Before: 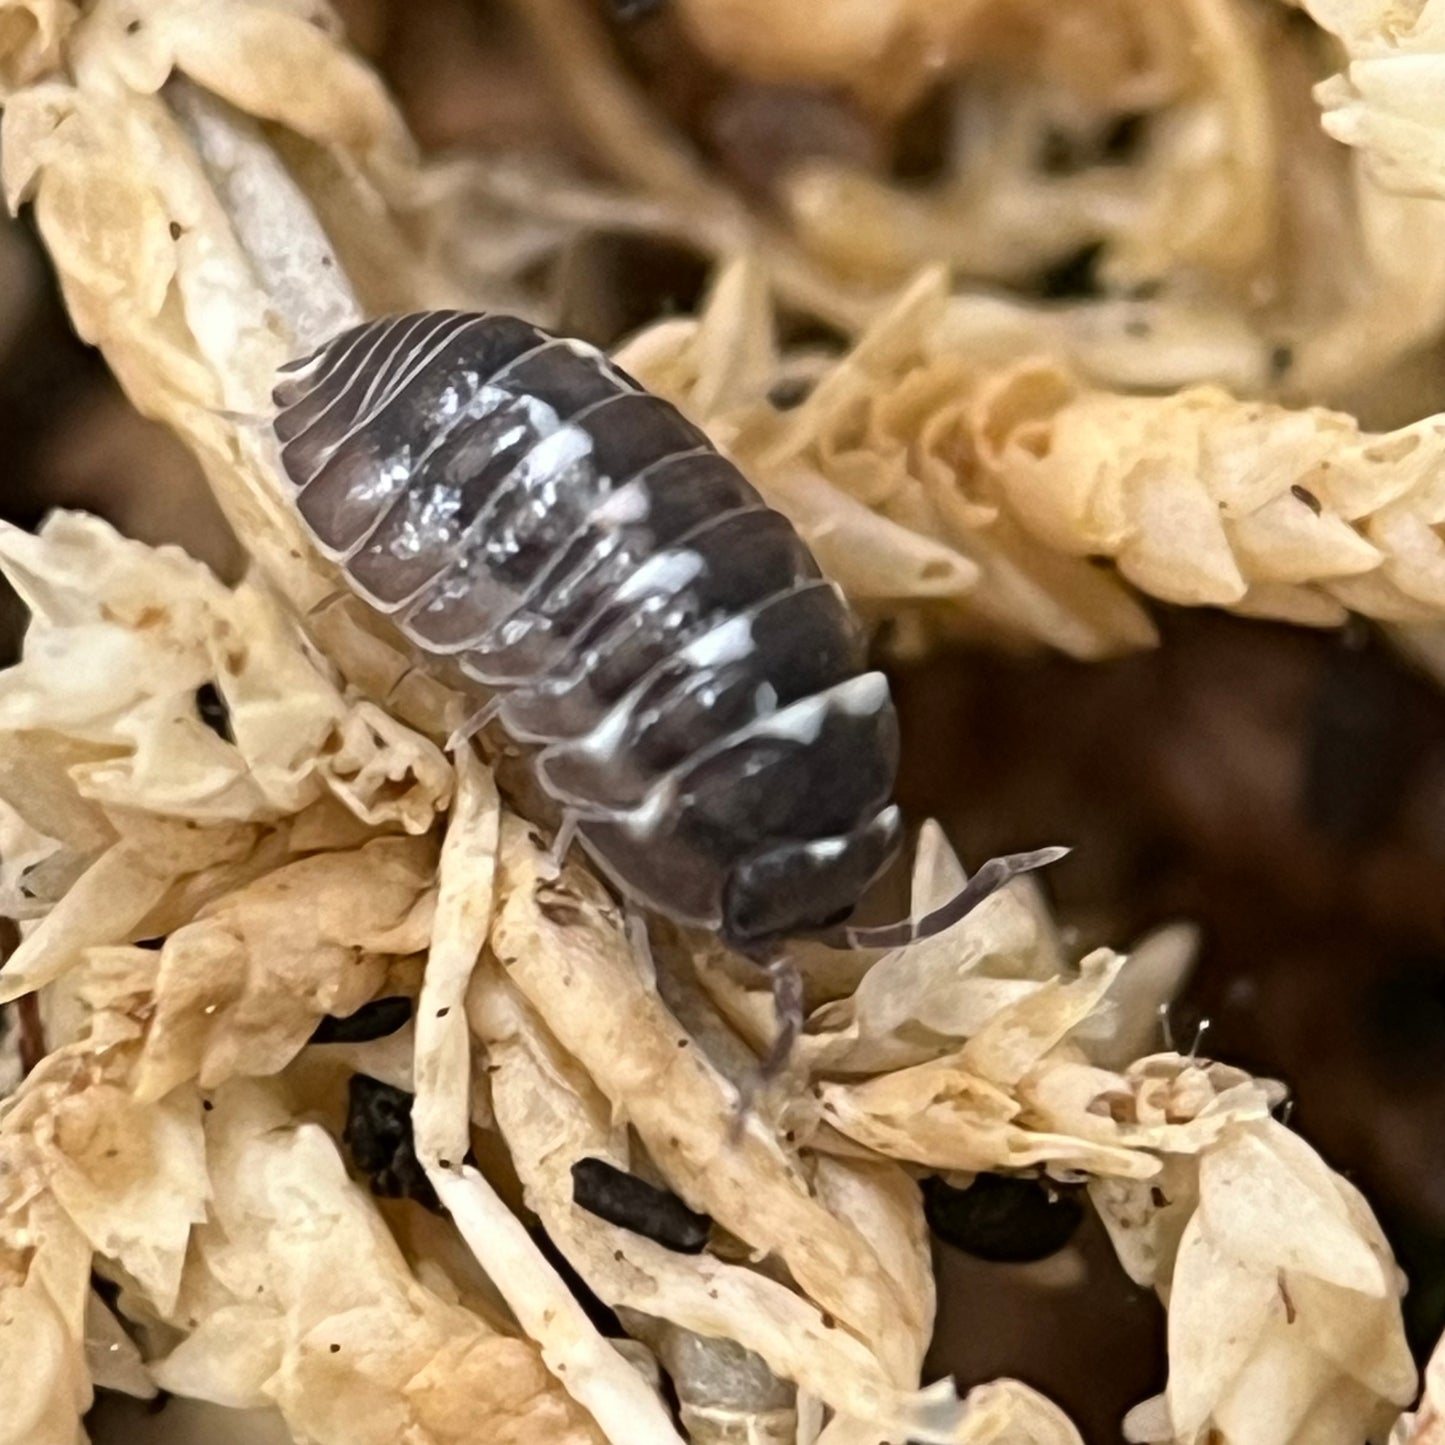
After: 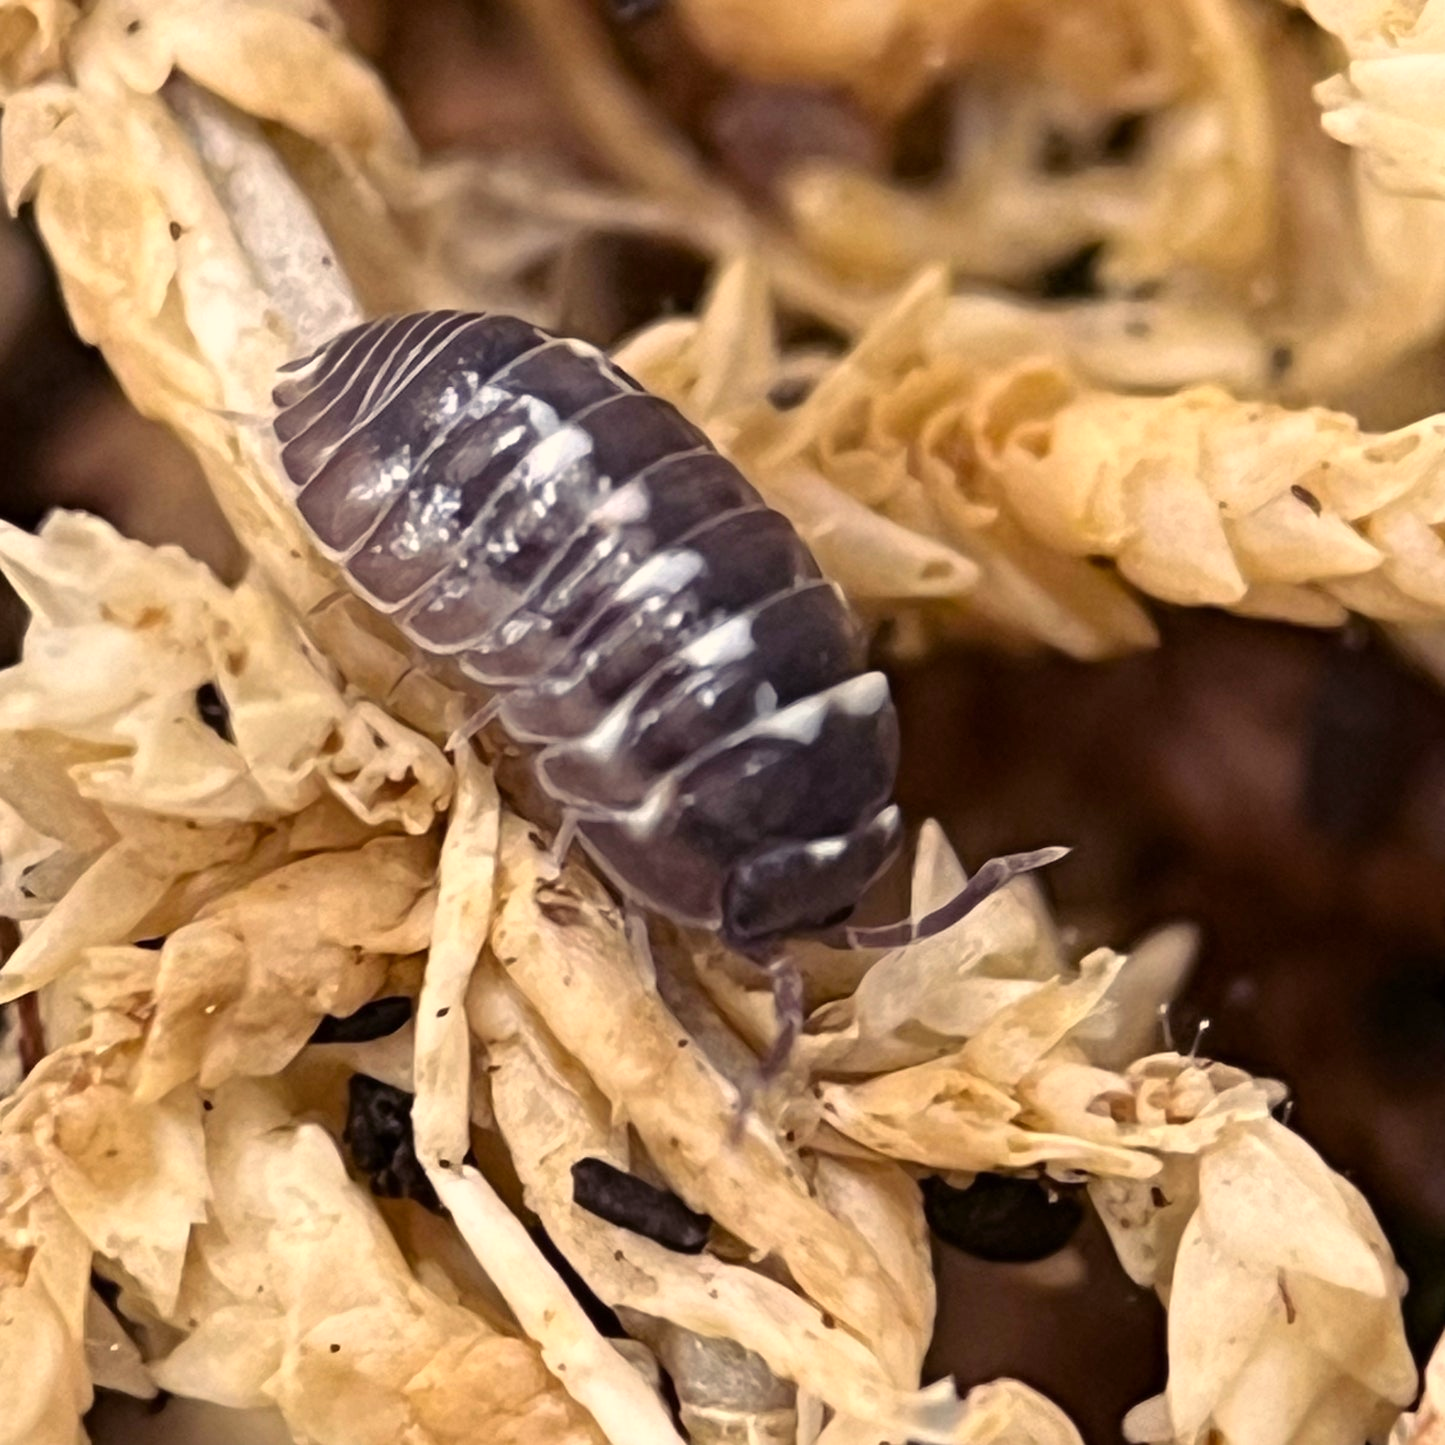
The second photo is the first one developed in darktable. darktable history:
color balance rgb: shadows lift › luminance 0.388%, shadows lift › chroma 7.03%, shadows lift › hue 300.28°, highlights gain › chroma 3.097%, highlights gain › hue 60.06°, perceptual saturation grading › global saturation 0.928%, perceptual brilliance grading › global brilliance 2.78%, perceptual brilliance grading › highlights -2.487%, perceptual brilliance grading › shadows 2.73%, global vibrance 20%
